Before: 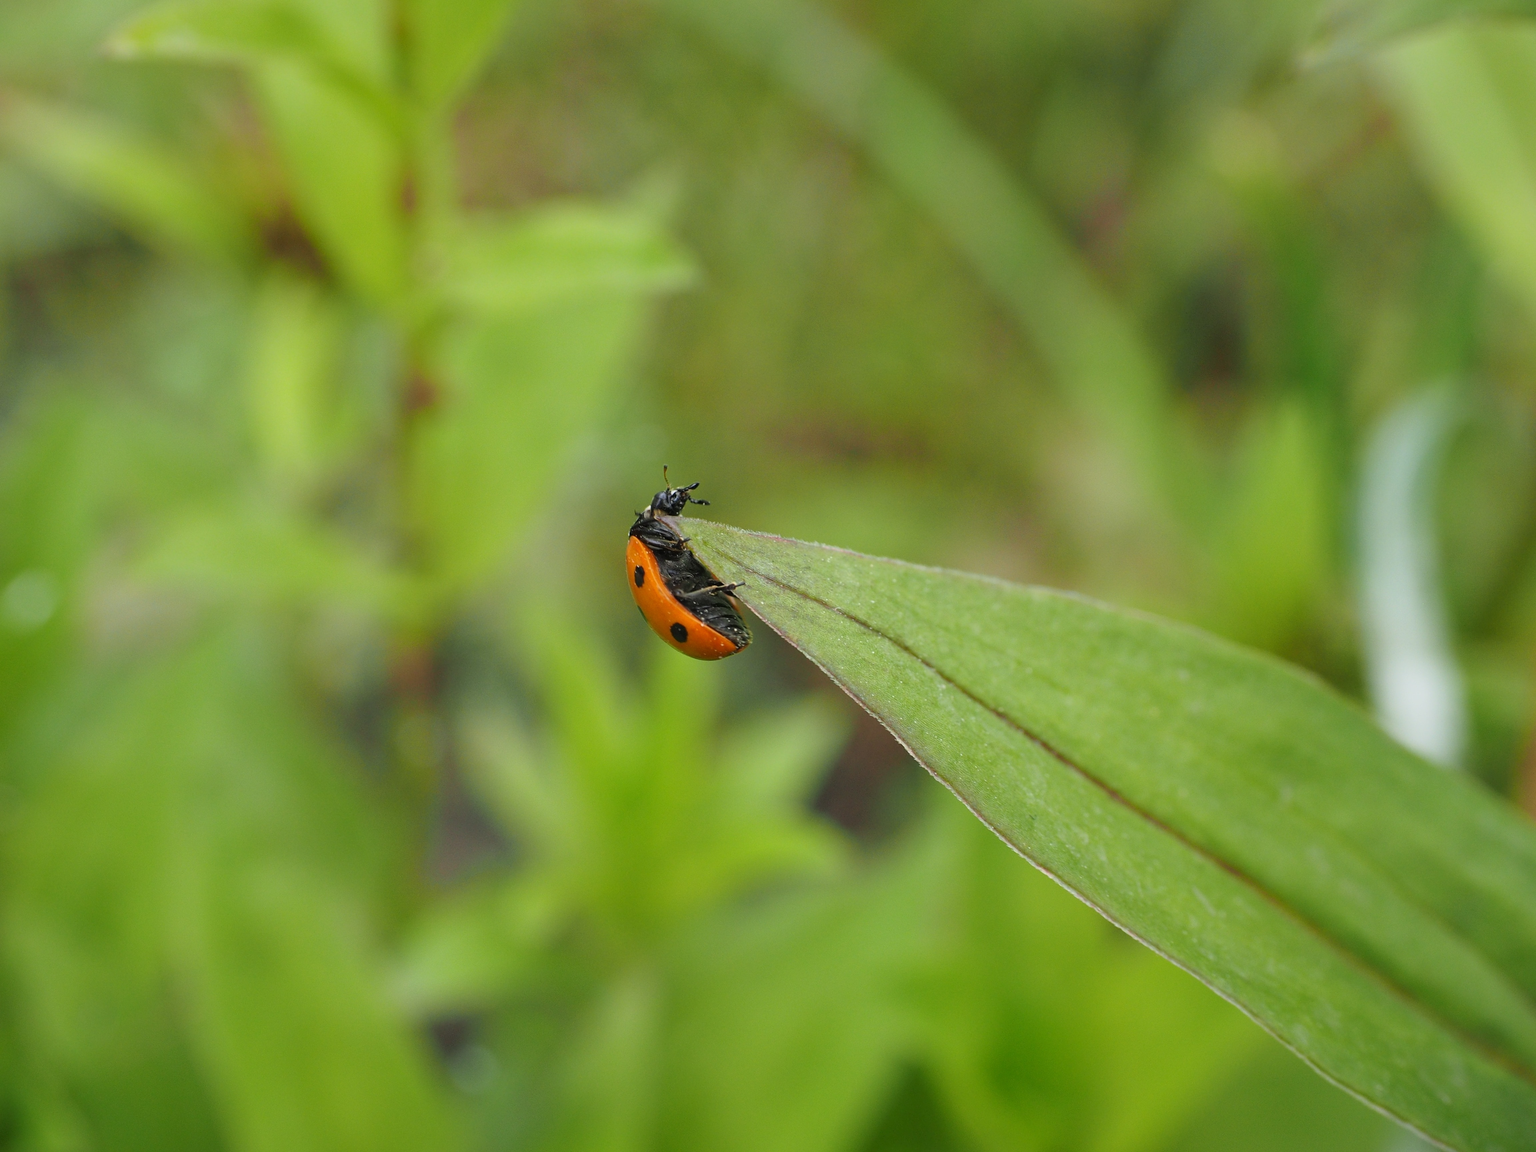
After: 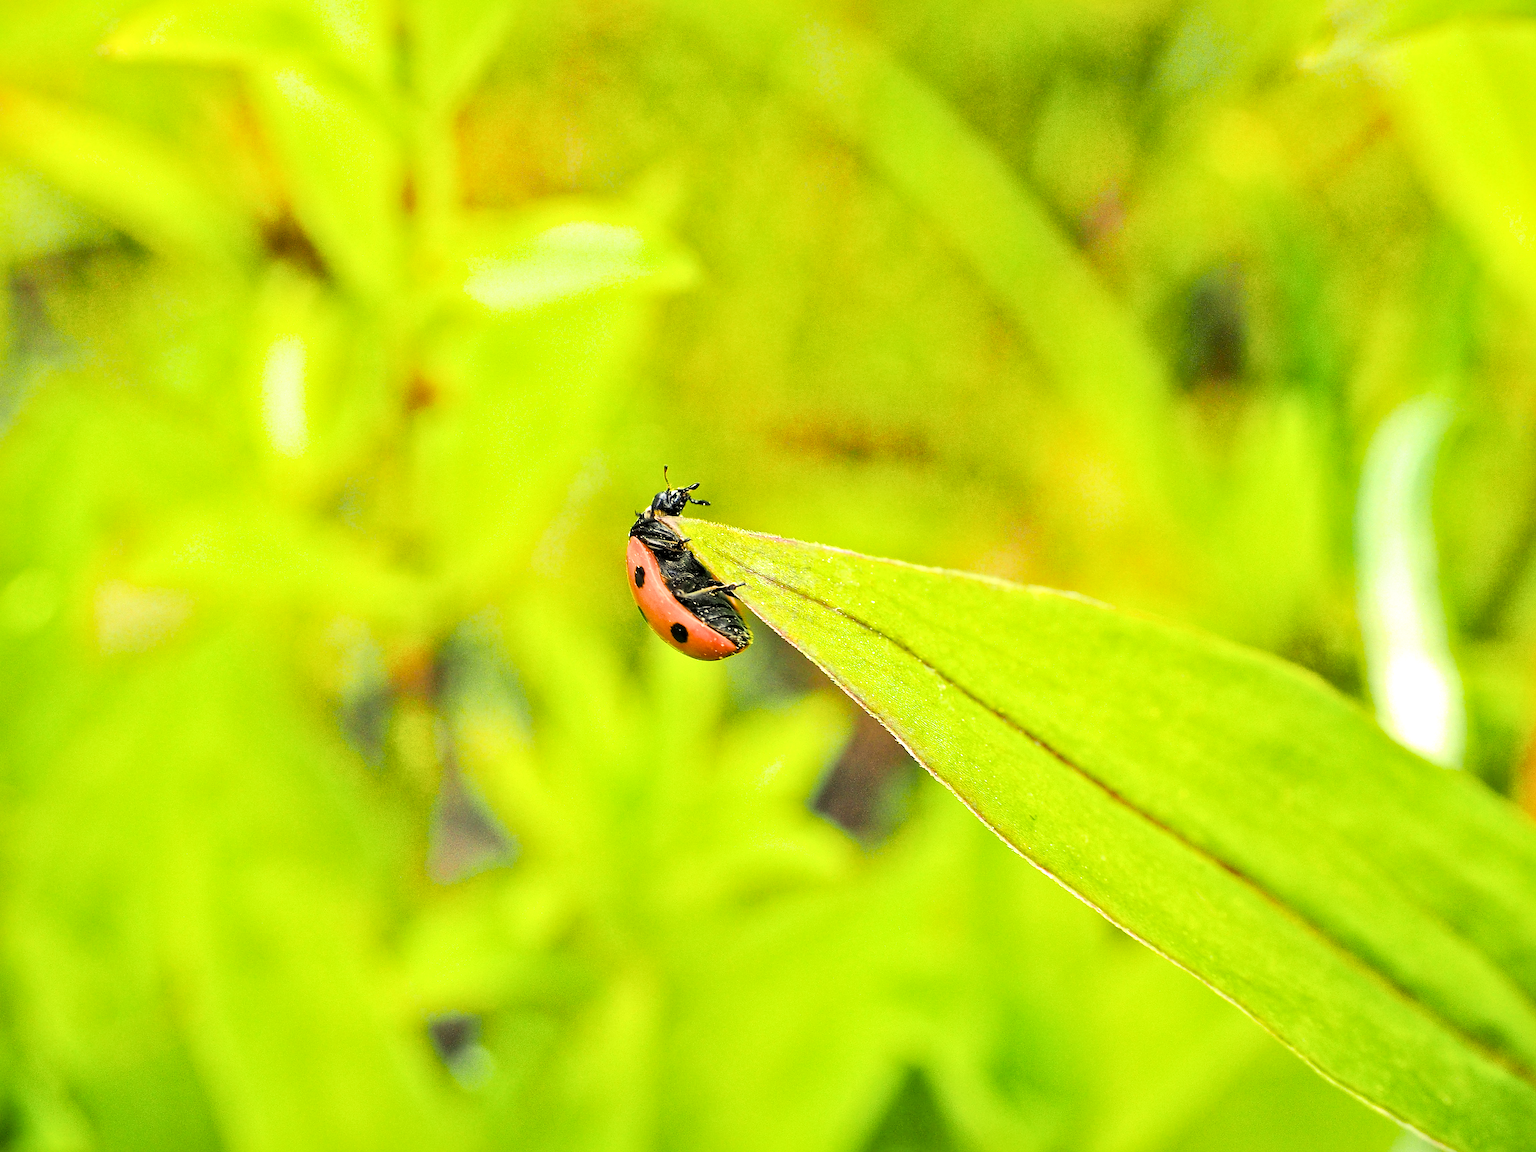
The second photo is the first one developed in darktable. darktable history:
exposure: exposure 0.564 EV, compensate highlight preservation false
local contrast: mode bilateral grid, contrast 21, coarseness 50, detail 179%, midtone range 0.2
color balance rgb: shadows lift › luminance -10.059%, shadows lift › chroma 0.806%, shadows lift › hue 115.04°, highlights gain › chroma 7.887%, highlights gain › hue 84.78°, perceptual saturation grading › global saturation 19.691%, perceptual brilliance grading › global brilliance 29.168%, perceptual brilliance grading › highlights 12.375%, perceptual brilliance grading › mid-tones 24.166%, global vibrance 18.602%
filmic rgb: middle gray luminance 28.94%, black relative exposure -10.33 EV, white relative exposure 5.49 EV, target black luminance 0%, hardness 3.93, latitude 2.81%, contrast 1.129, highlights saturation mix 5.05%, shadows ↔ highlights balance 14.94%, color science v6 (2022)
sharpen: radius 1.414, amount 1.233, threshold 0.769
